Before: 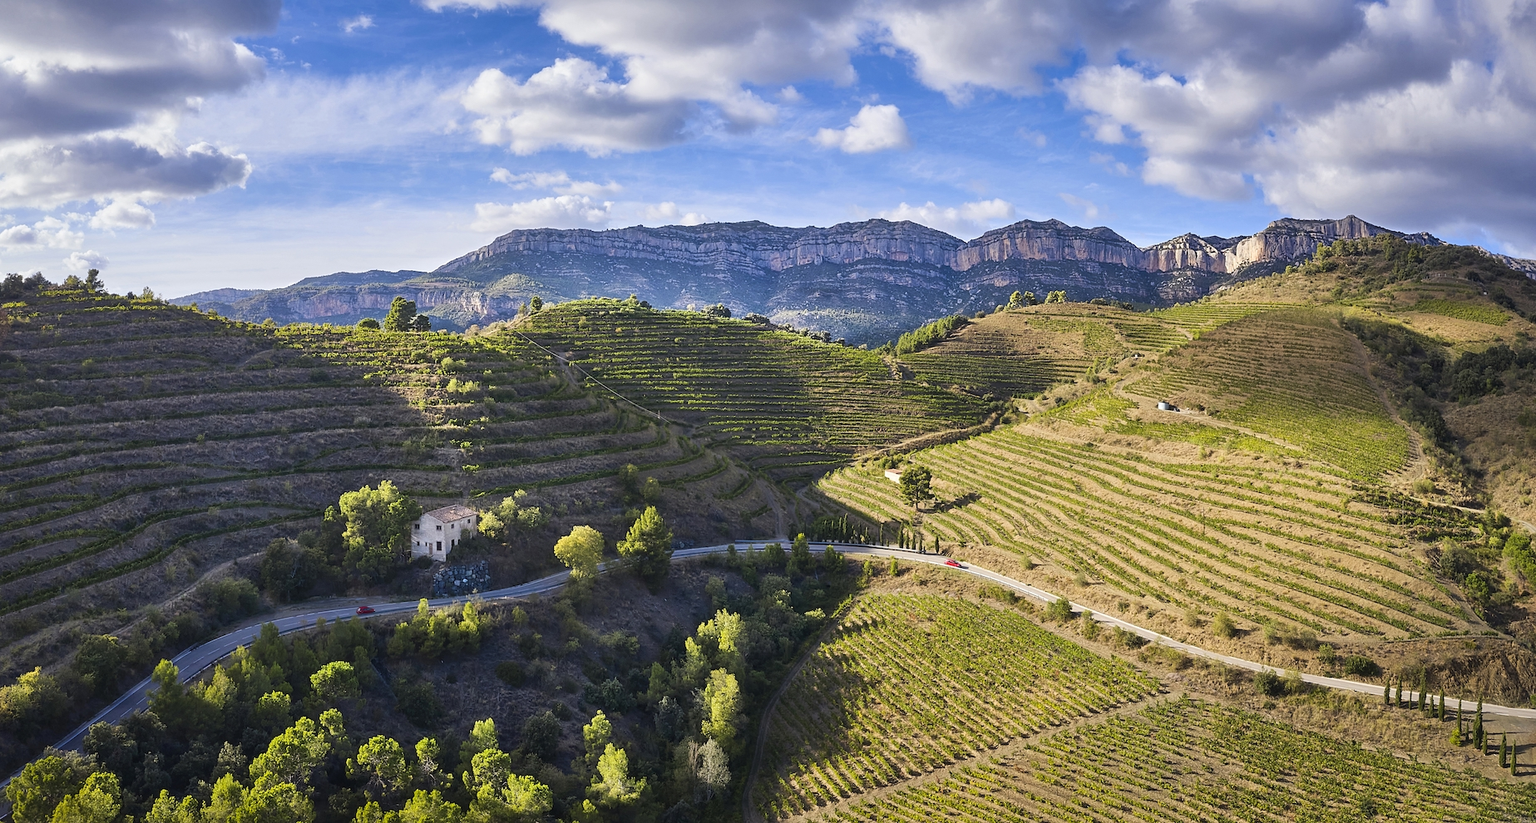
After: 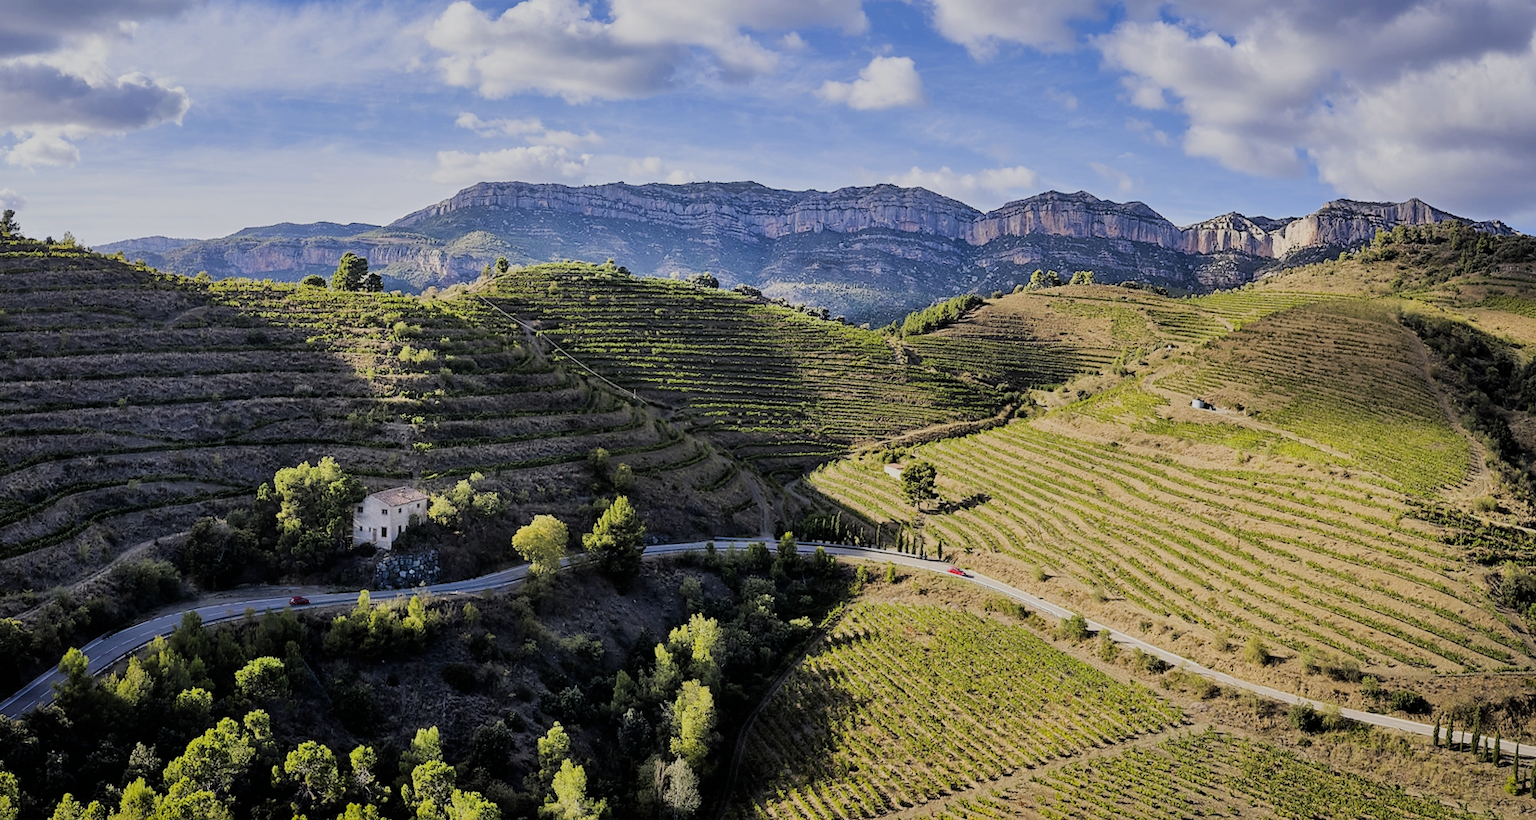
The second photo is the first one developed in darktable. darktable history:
filmic rgb: black relative exposure -4.6 EV, white relative exposure 4.81 EV, threshold 5.95 EV, hardness 2.35, latitude 35.71%, contrast 1.041, highlights saturation mix 0.738%, shadows ↔ highlights balance 1.31%, enable highlight reconstruction true
crop and rotate: angle -1.99°, left 3.123%, top 4.336%, right 1.554%, bottom 0.63%
